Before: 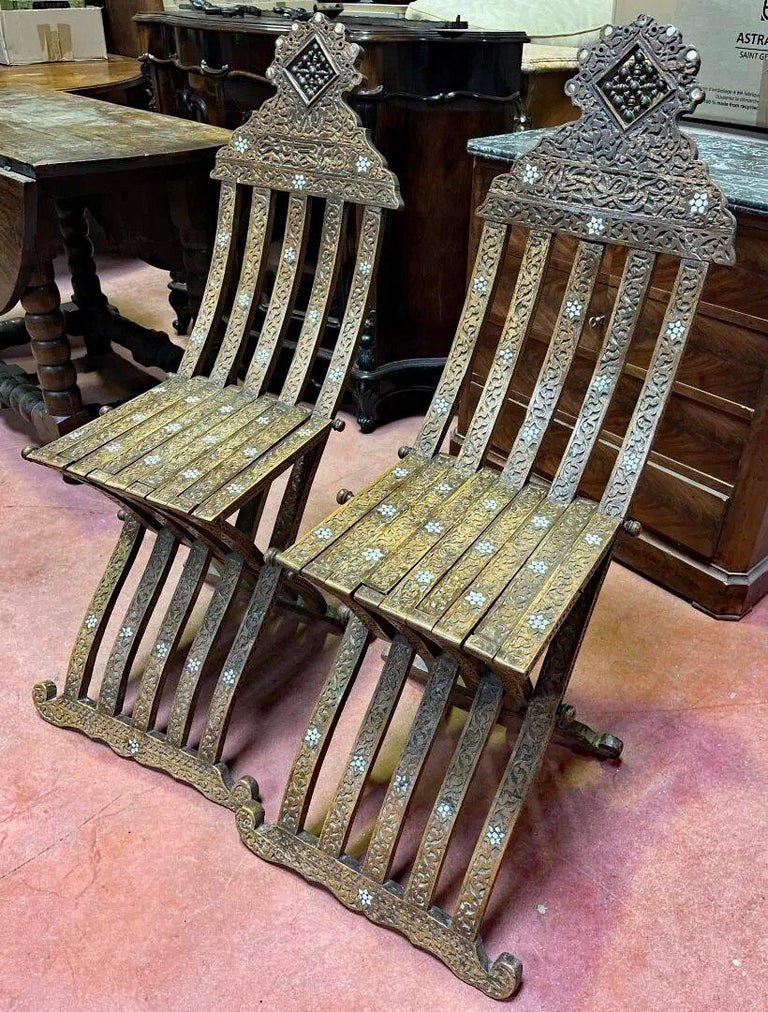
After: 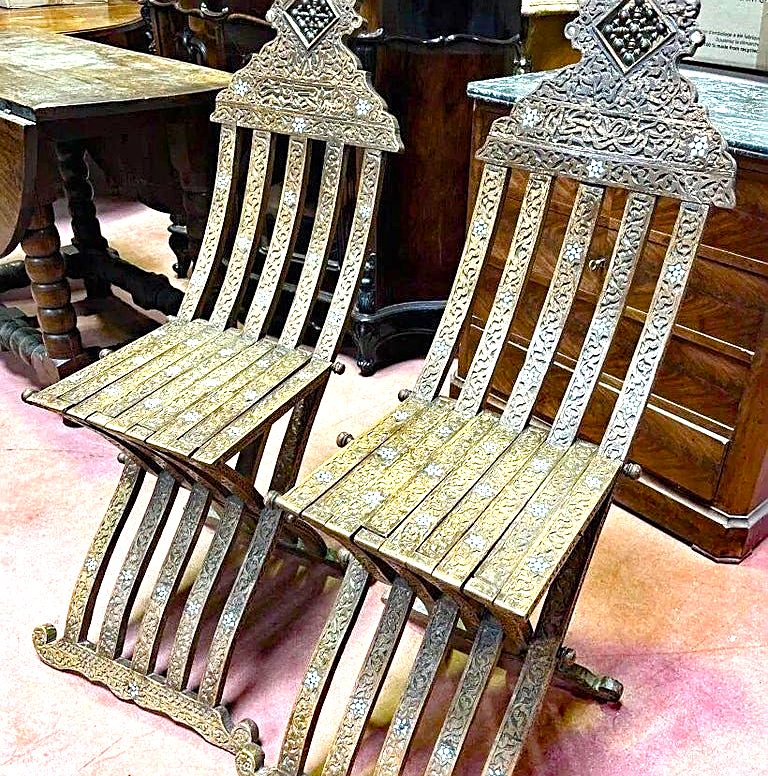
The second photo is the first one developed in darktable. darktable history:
color balance rgb: perceptual saturation grading › global saturation 20%, perceptual saturation grading › highlights -25%, perceptual saturation grading › shadows 50%
crop: top 5.667%, bottom 17.637%
sharpen: on, module defaults
exposure: black level correction 0, exposure 1.125 EV, compensate exposure bias true, compensate highlight preservation false
